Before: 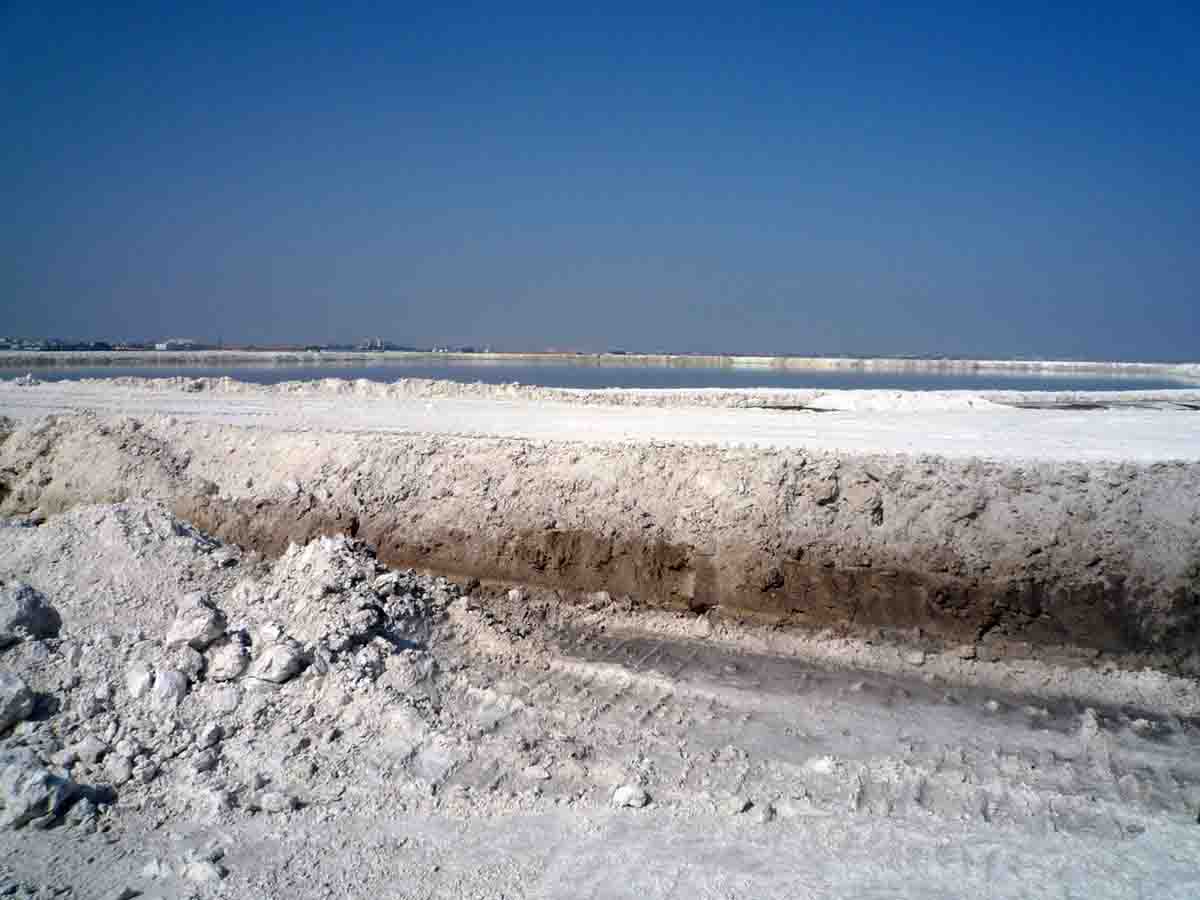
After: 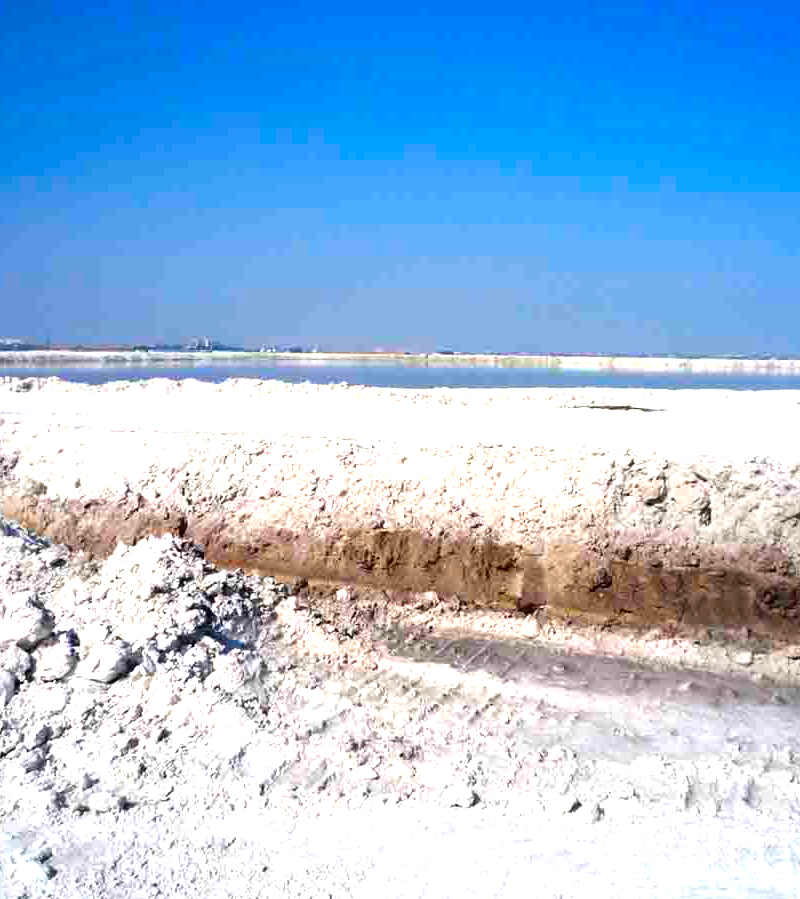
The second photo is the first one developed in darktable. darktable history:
exposure: black level correction 0, exposure 1.097 EV, compensate highlight preservation false
crop and rotate: left 14.385%, right 18.941%
contrast brightness saturation: brightness -0.023, saturation 0.357
